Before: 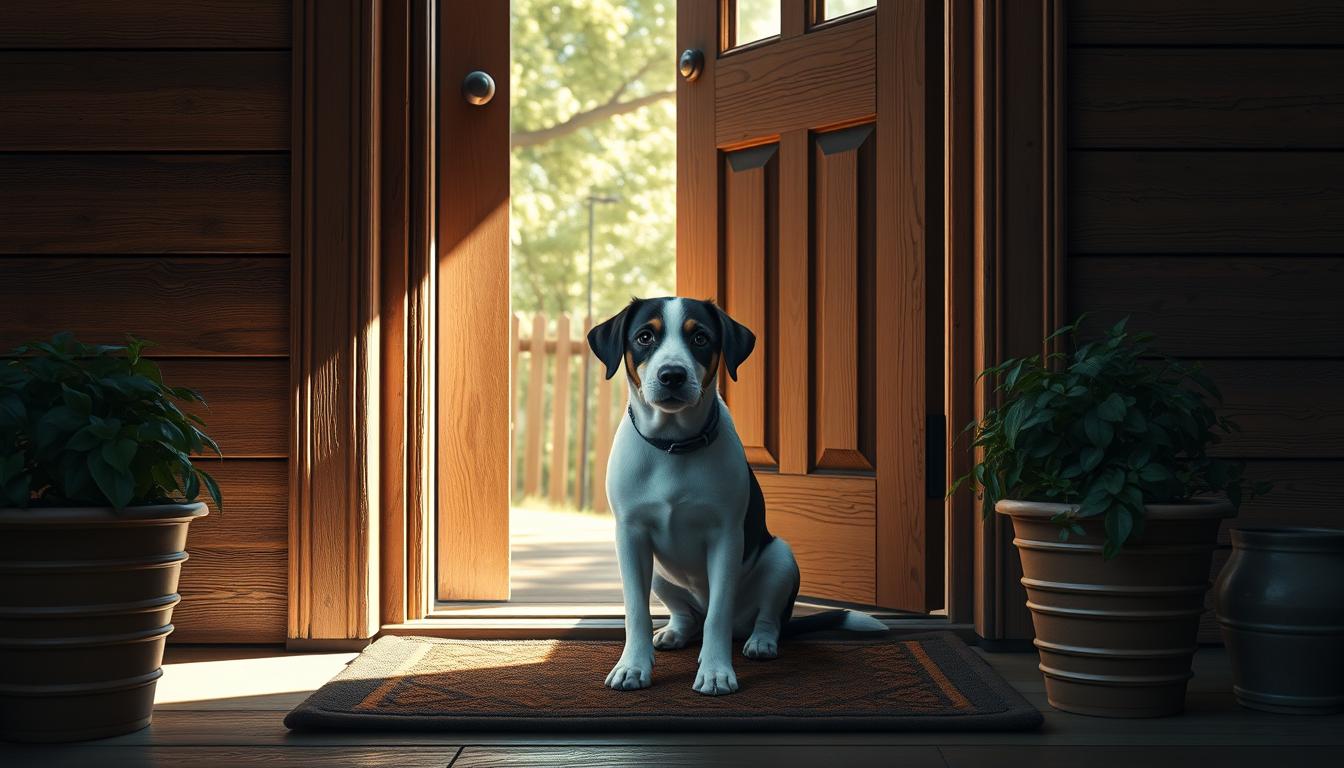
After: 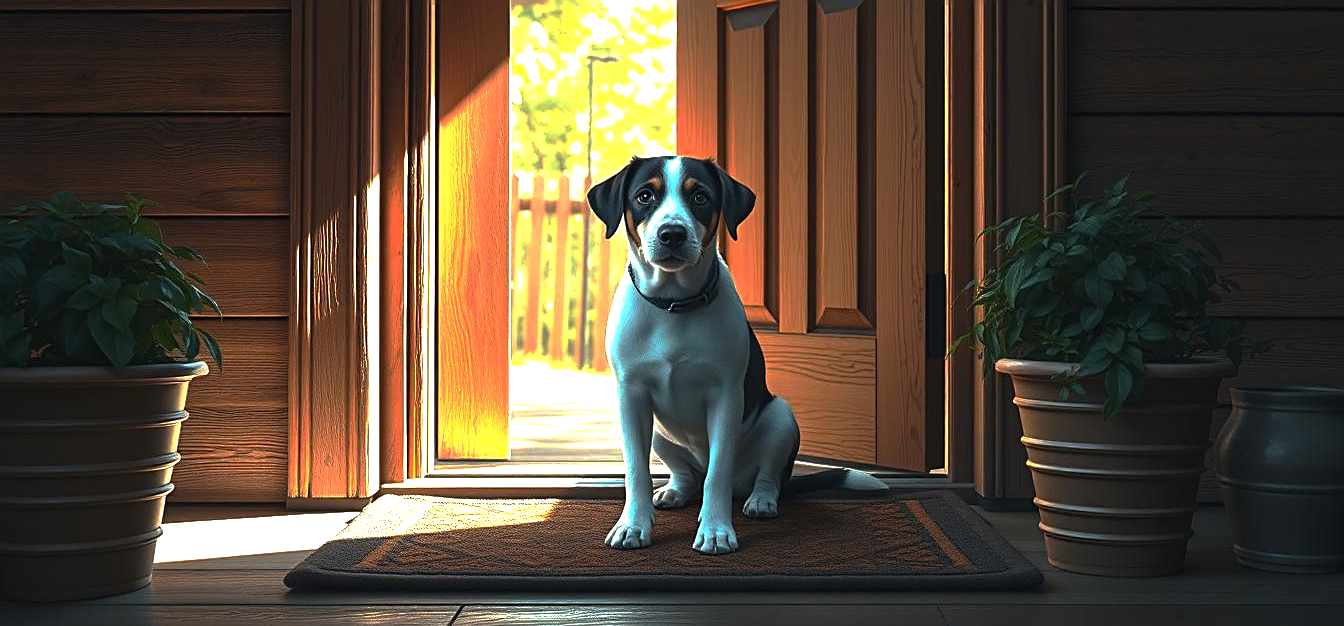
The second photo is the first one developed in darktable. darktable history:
crop and rotate: top 18.431%
exposure: black level correction -0.002, exposure 1.108 EV, compensate highlight preservation false
sharpen: on, module defaults
base curve: curves: ch0 [(0, 0) (0.841, 0.609) (1, 1)], preserve colors none
